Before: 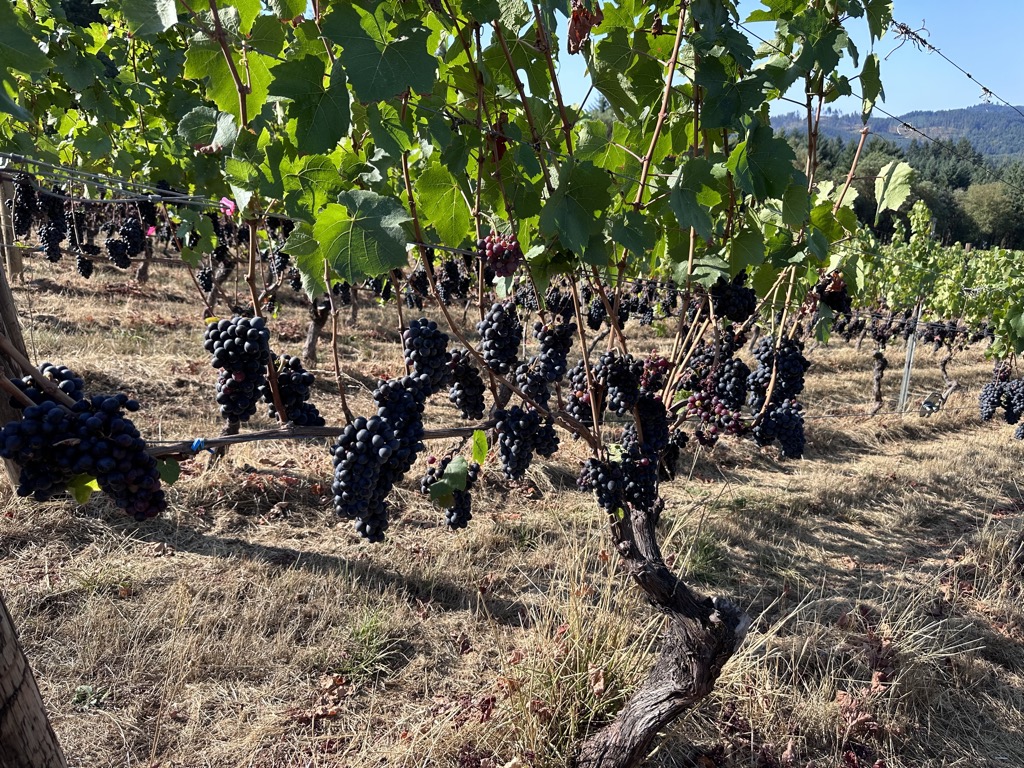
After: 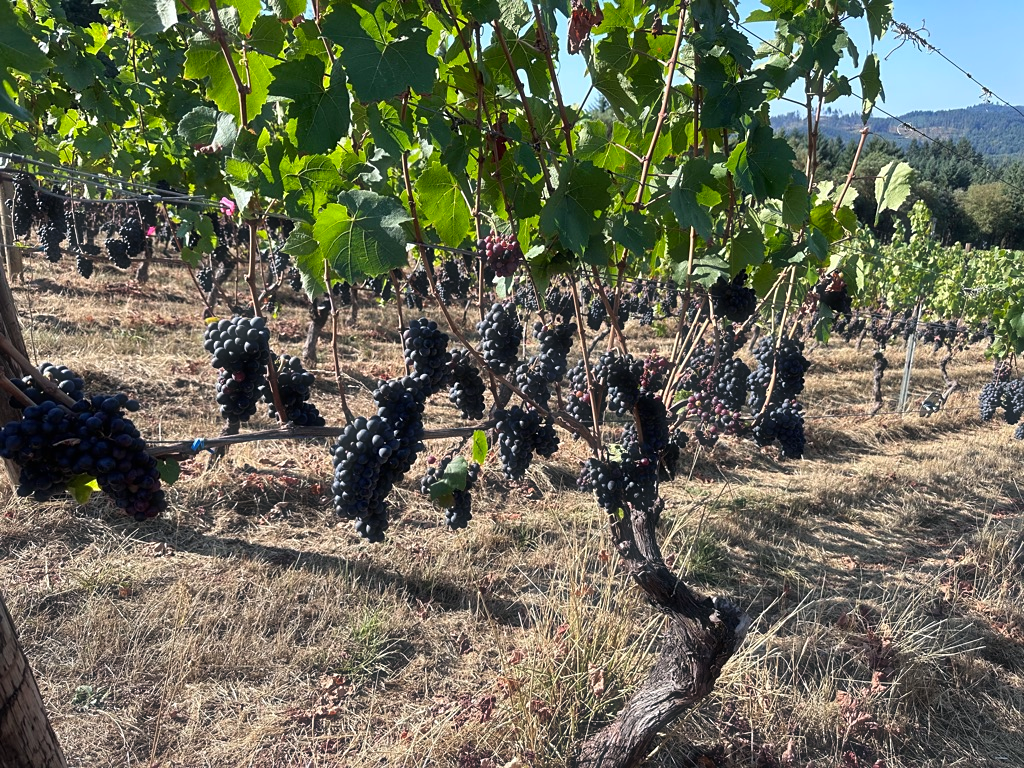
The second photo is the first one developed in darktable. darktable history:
sharpen: amount 0.2
haze removal: strength -0.05
